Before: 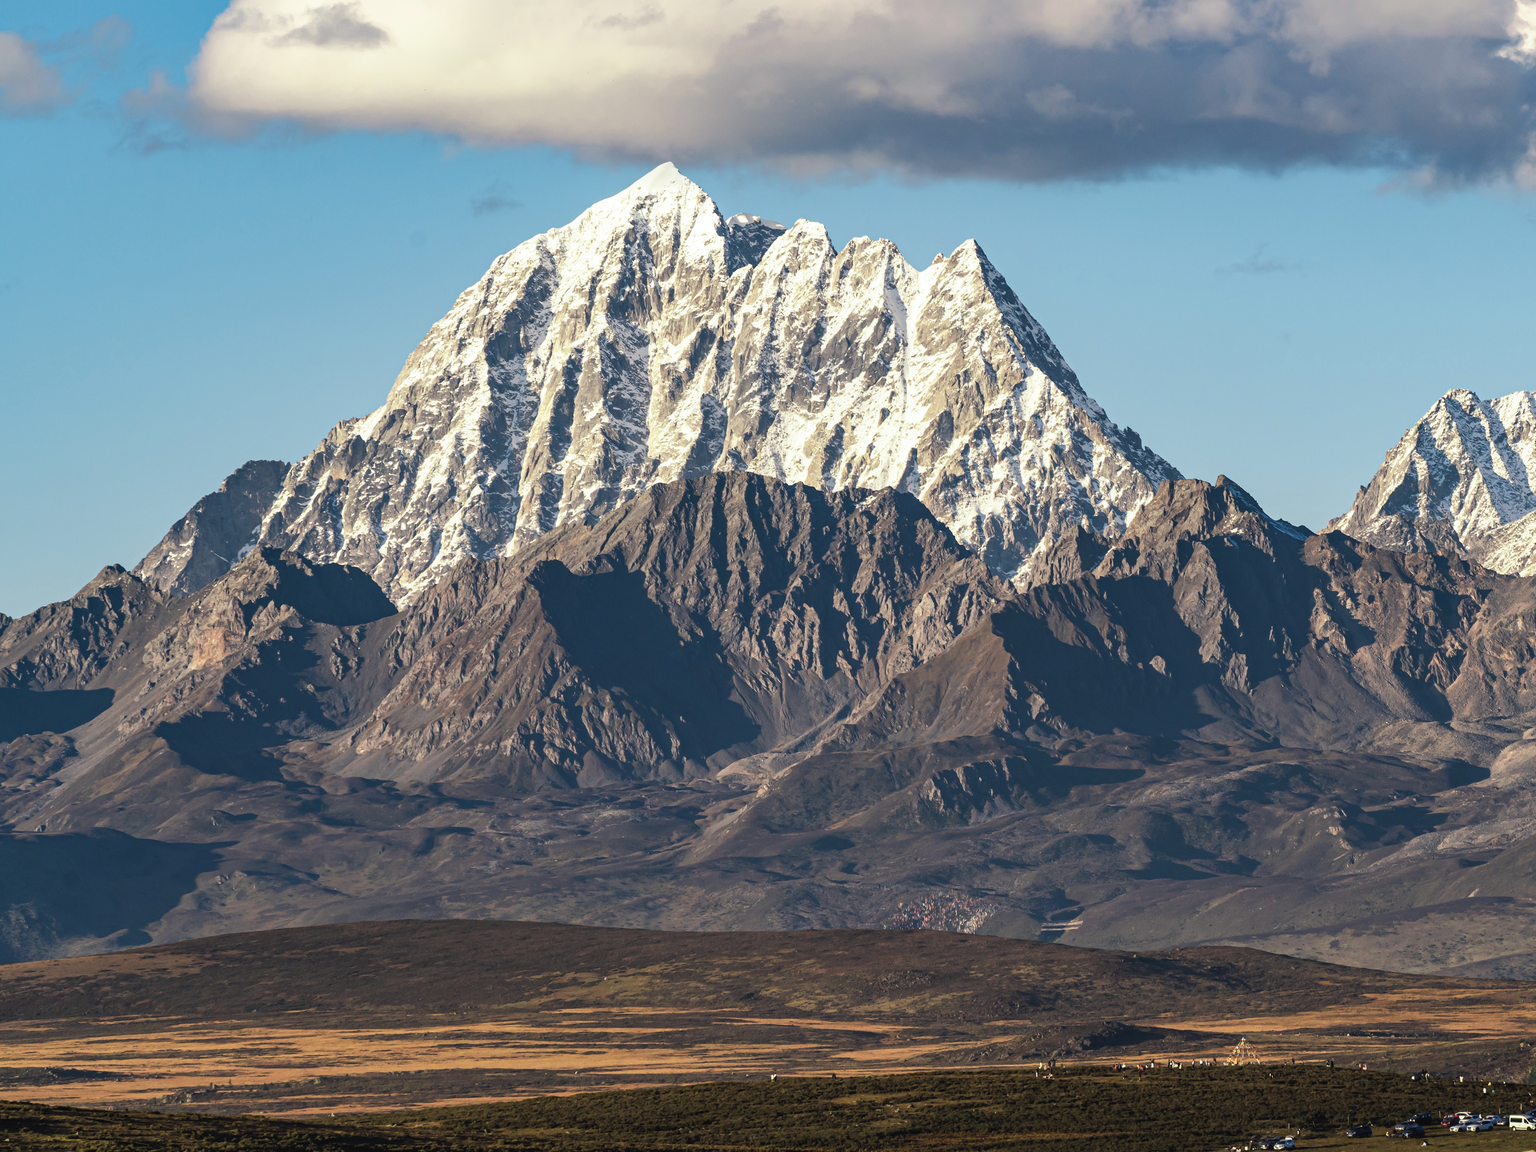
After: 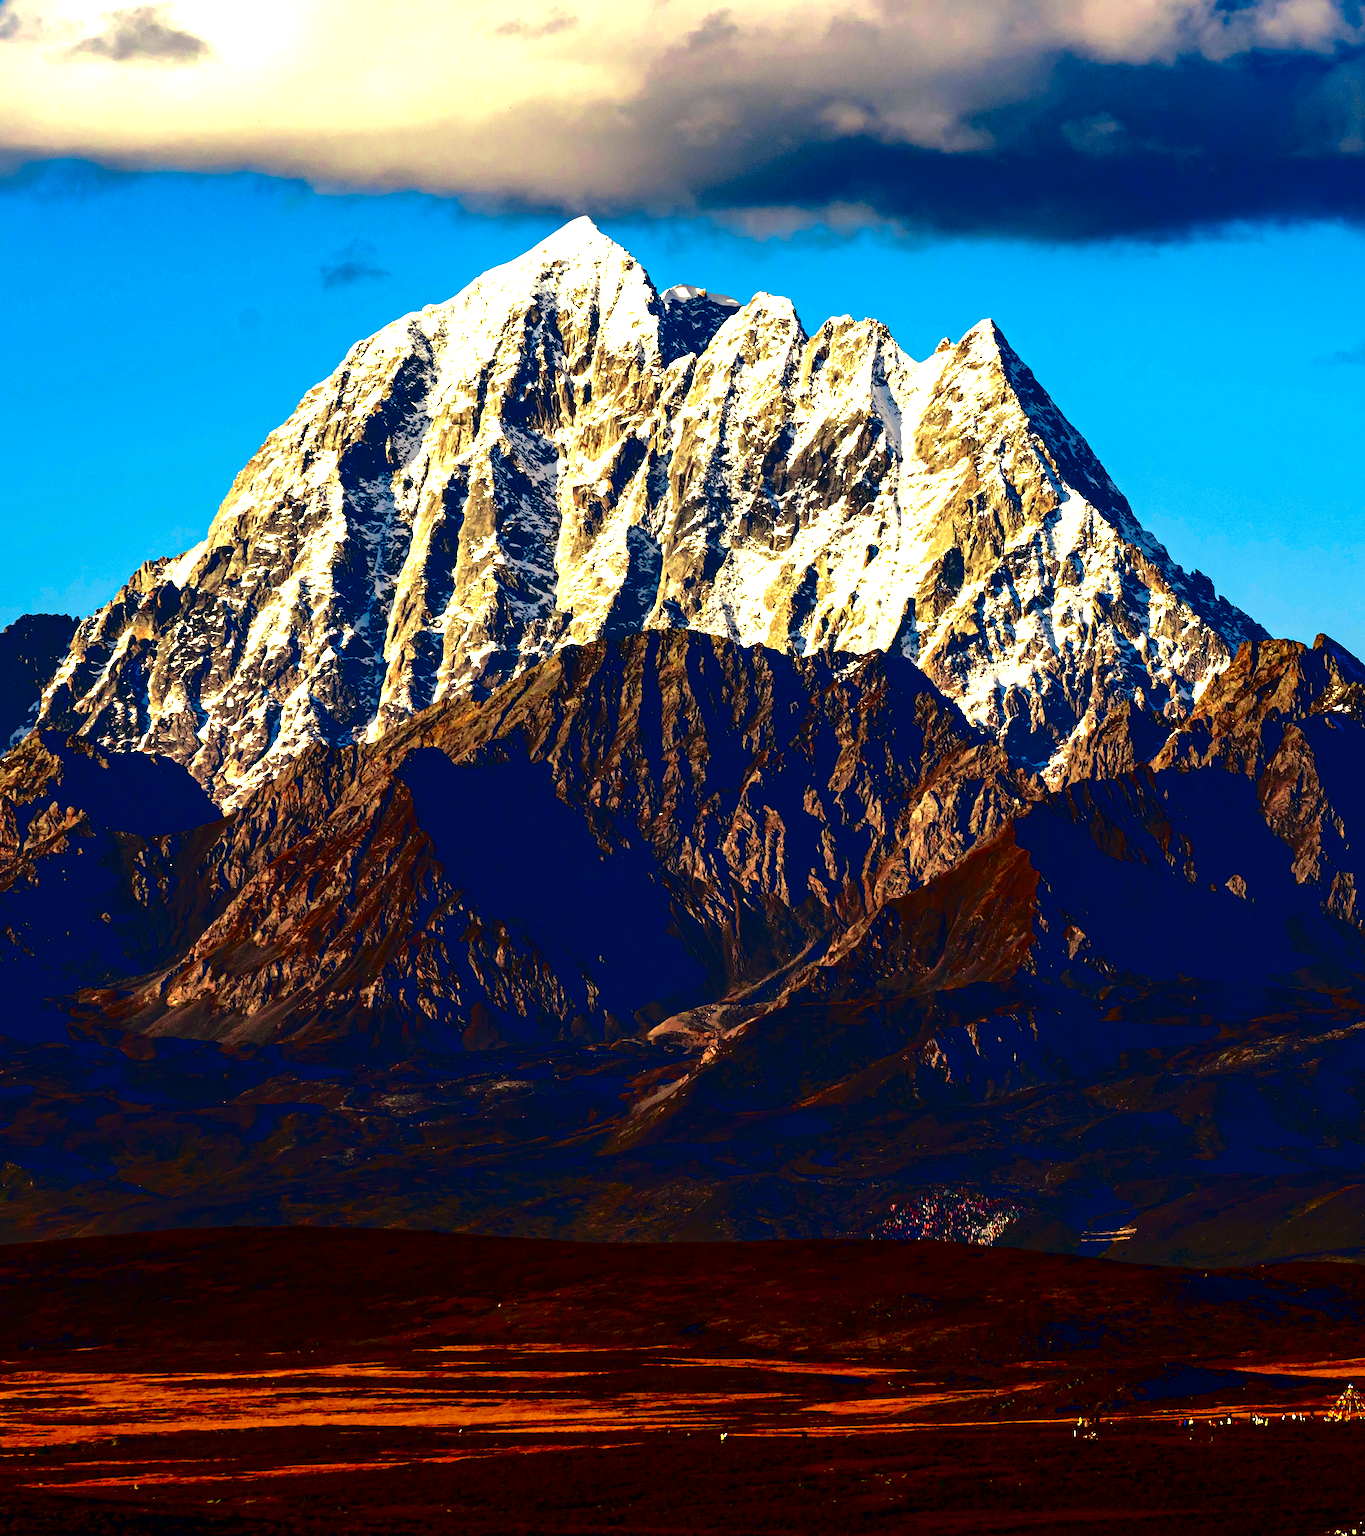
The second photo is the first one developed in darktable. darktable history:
tone curve: curves: ch0 [(0, 0) (0.058, 0.039) (0.168, 0.123) (0.282, 0.327) (0.45, 0.534) (0.676, 0.751) (0.89, 0.919) (1, 1)]; ch1 [(0, 0) (0.094, 0.081) (0.285, 0.299) (0.385, 0.403) (0.447, 0.455) (0.495, 0.496) (0.544, 0.552) (0.589, 0.612) (0.722, 0.728) (1, 1)]; ch2 [(0, 0) (0.257, 0.217) (0.43, 0.421) (0.498, 0.507) (0.531, 0.544) (0.56, 0.579) (0.625, 0.66) (1, 1)], color space Lab, independent channels, preserve colors none
exposure: exposure 0.556 EV, compensate highlight preservation false
crop and rotate: left 15.055%, right 18.278%
contrast brightness saturation: brightness -1, saturation 1
